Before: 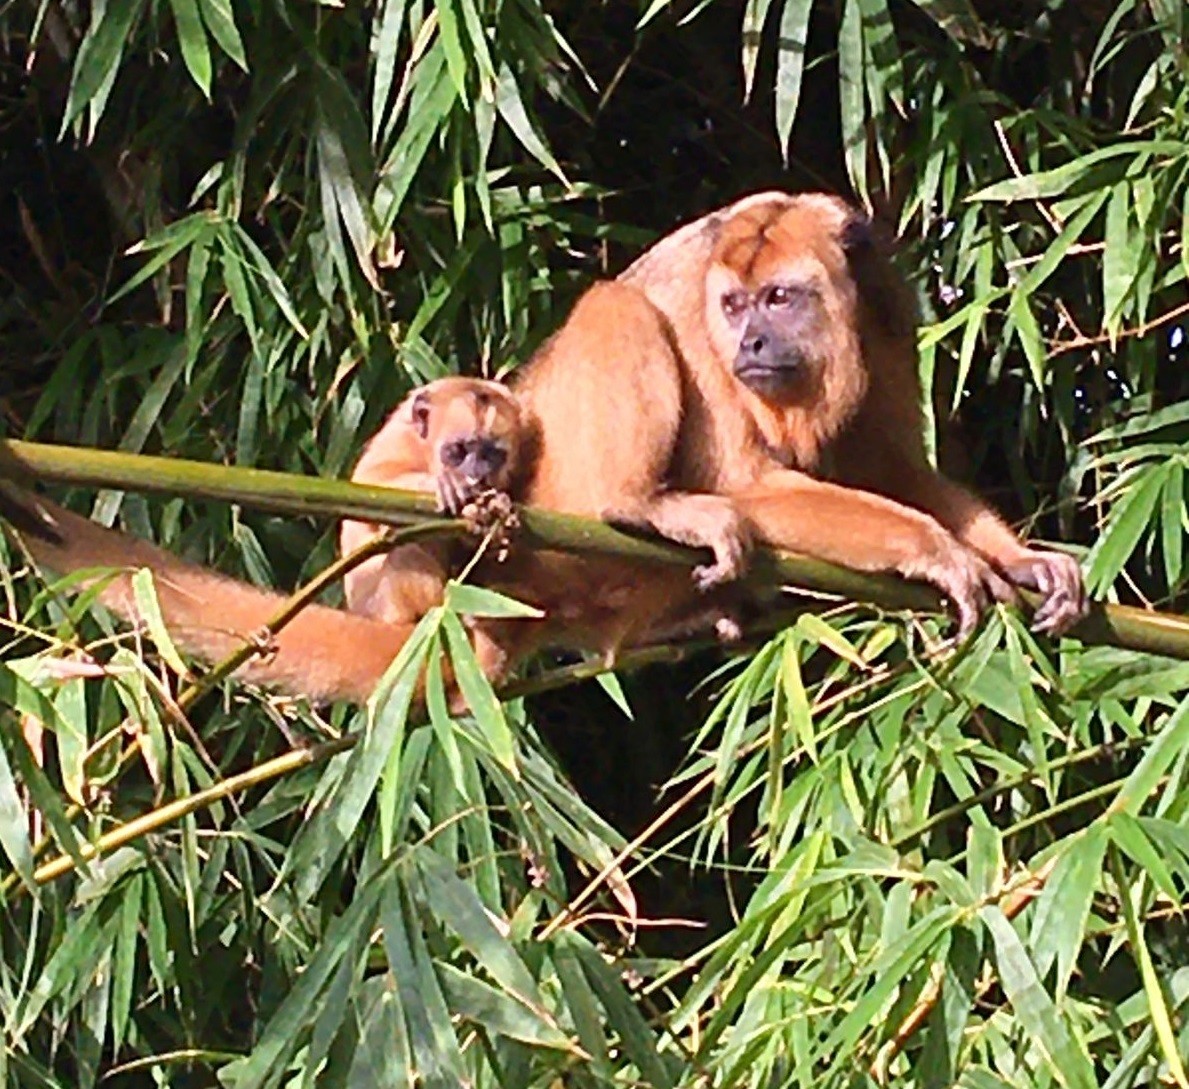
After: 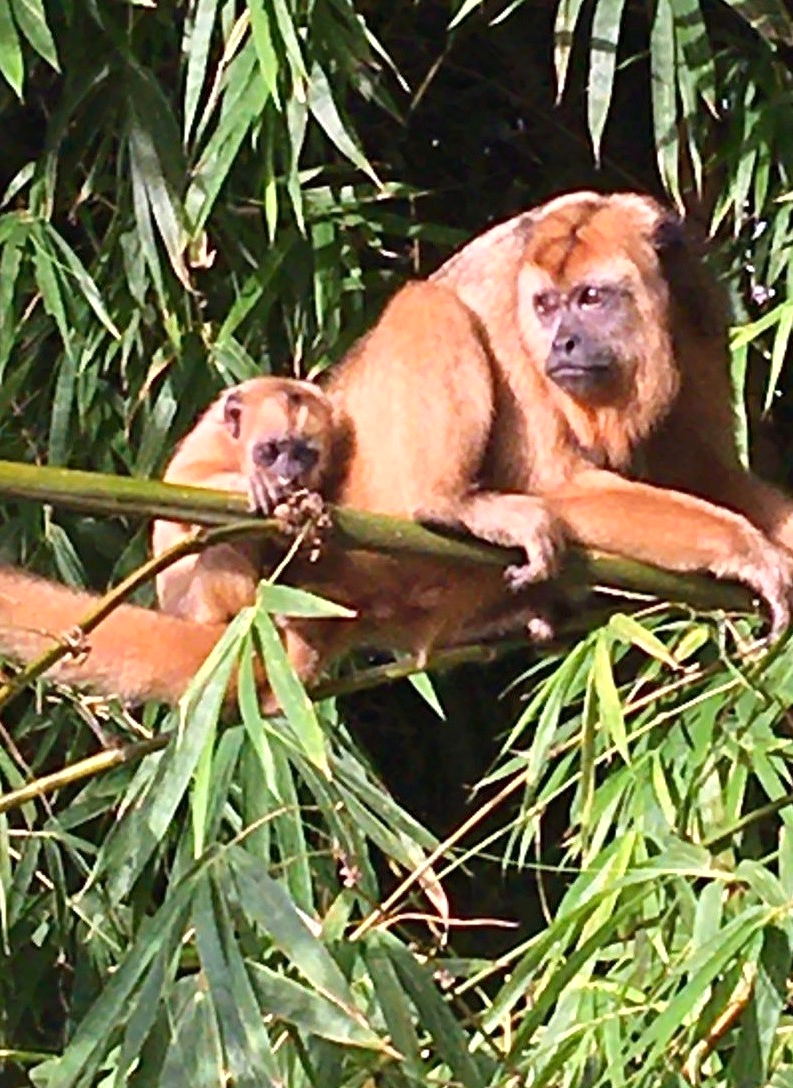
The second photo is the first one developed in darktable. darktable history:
exposure: exposure 0.161 EV, compensate exposure bias true, compensate highlight preservation false
crop and rotate: left 15.849%, right 17.374%
